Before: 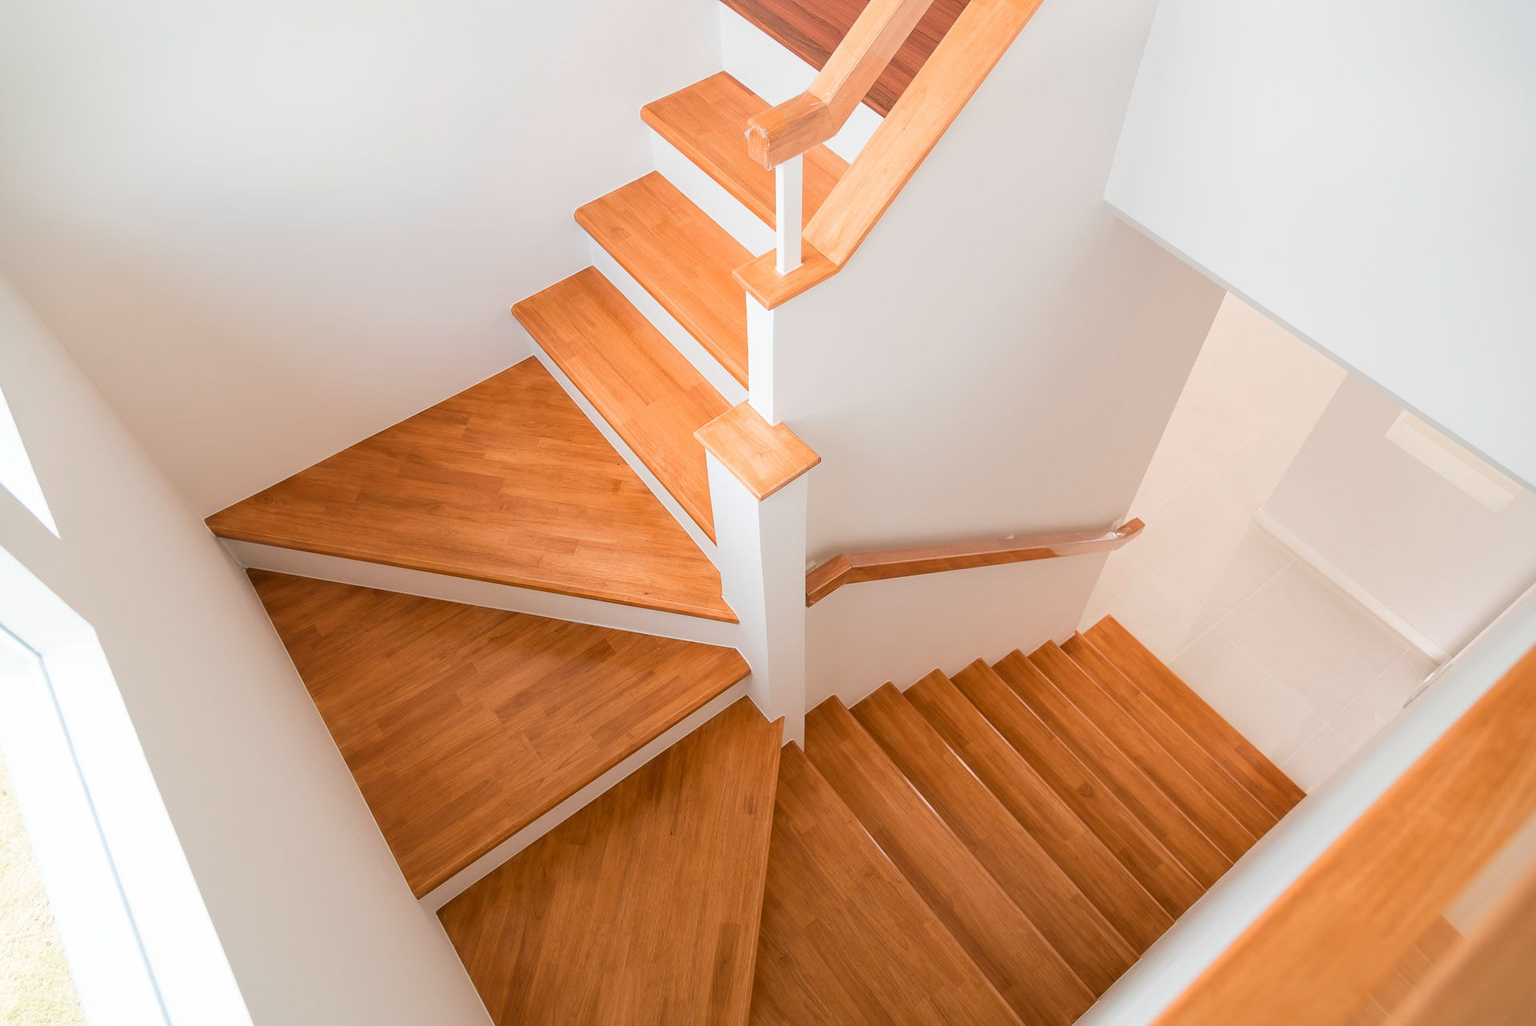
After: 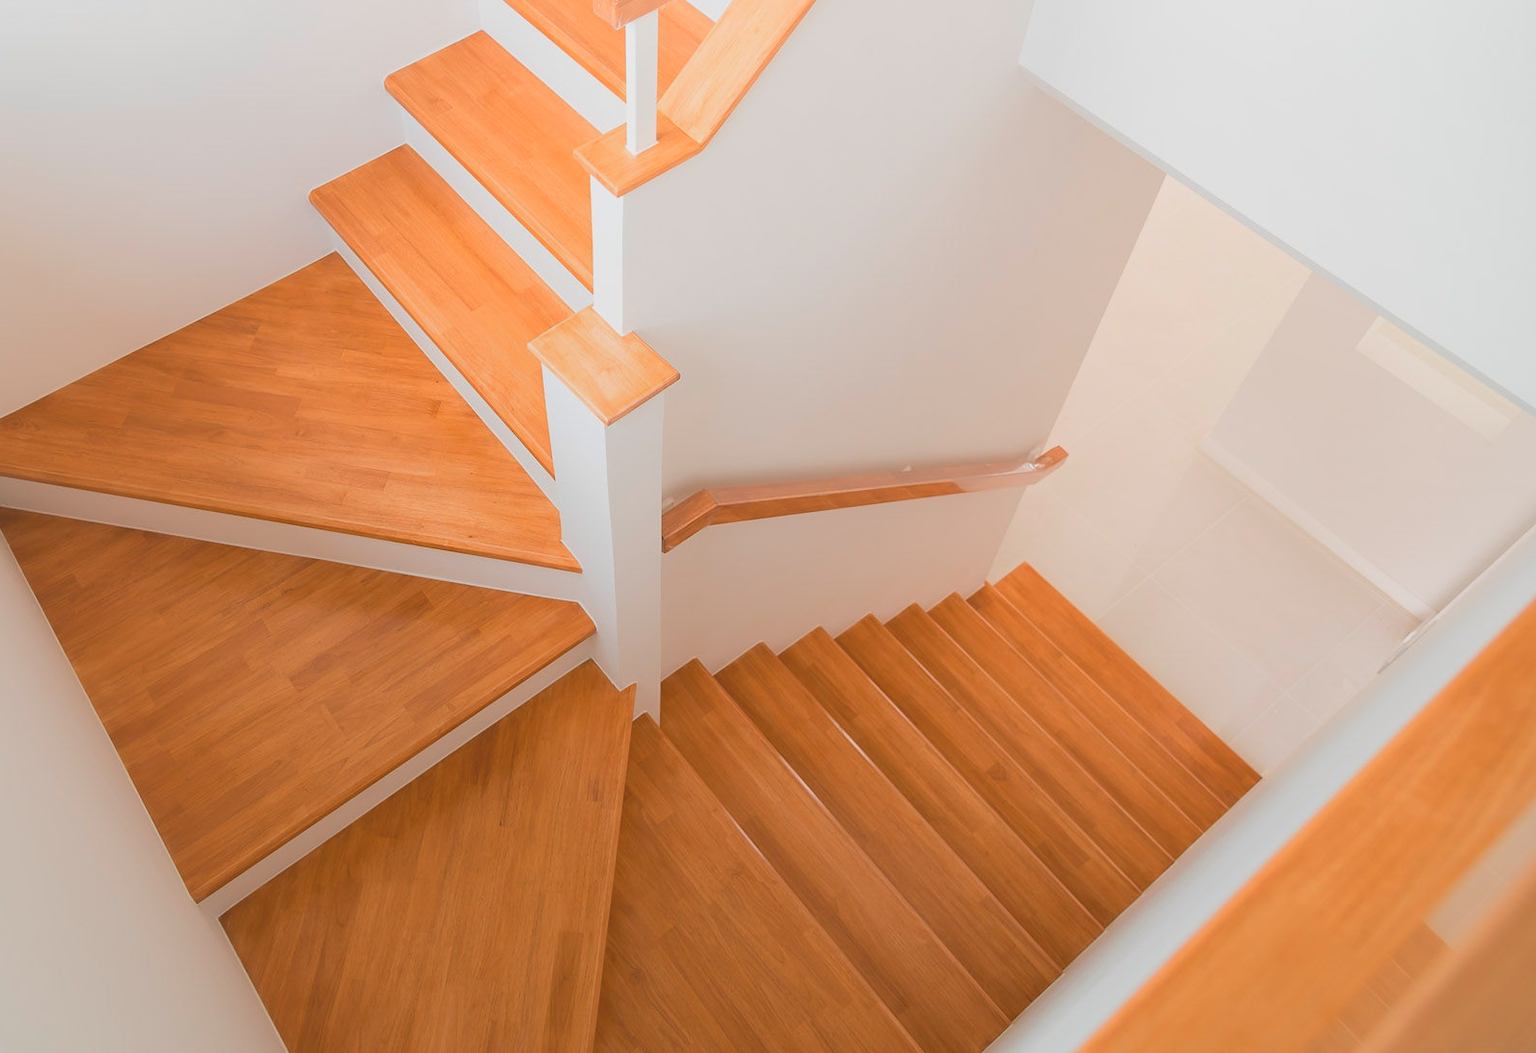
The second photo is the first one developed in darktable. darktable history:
local contrast: detail 70%
crop: left 16.526%, top 14.213%
